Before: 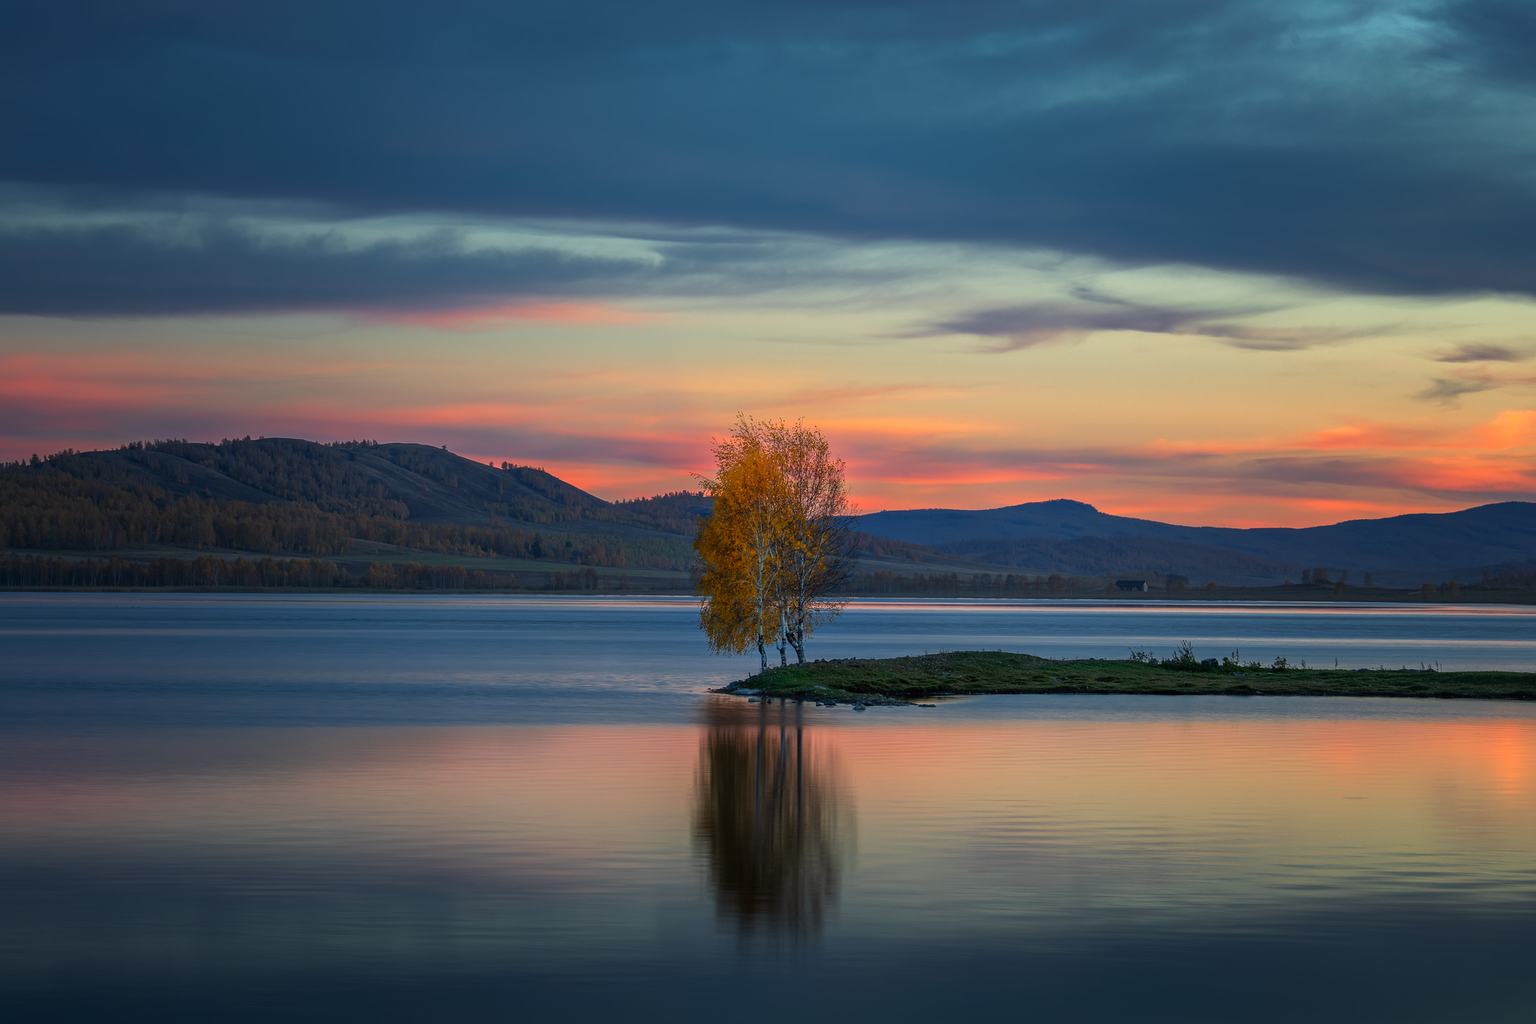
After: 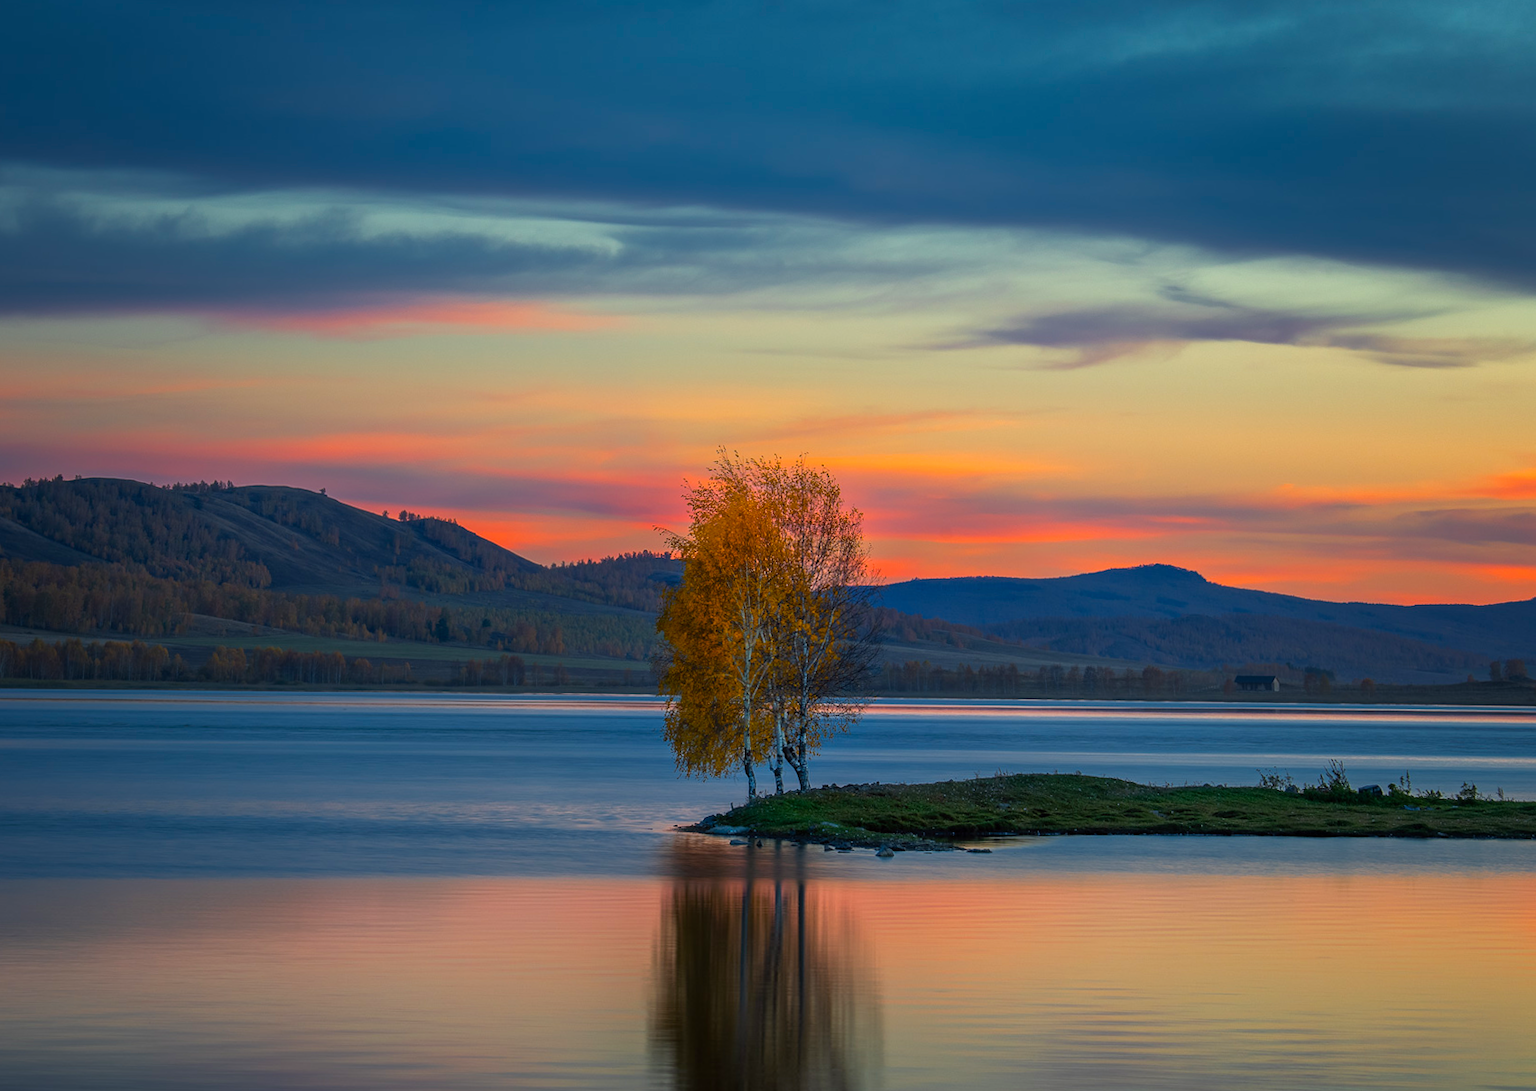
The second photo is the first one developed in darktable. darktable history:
rotate and perspective: rotation 0.215°, lens shift (vertical) -0.139, crop left 0.069, crop right 0.939, crop top 0.002, crop bottom 0.996
crop and rotate: left 10.77%, top 5.1%, right 10.41%, bottom 16.76%
color balance rgb: perceptual saturation grading › global saturation 20%, global vibrance 20%
